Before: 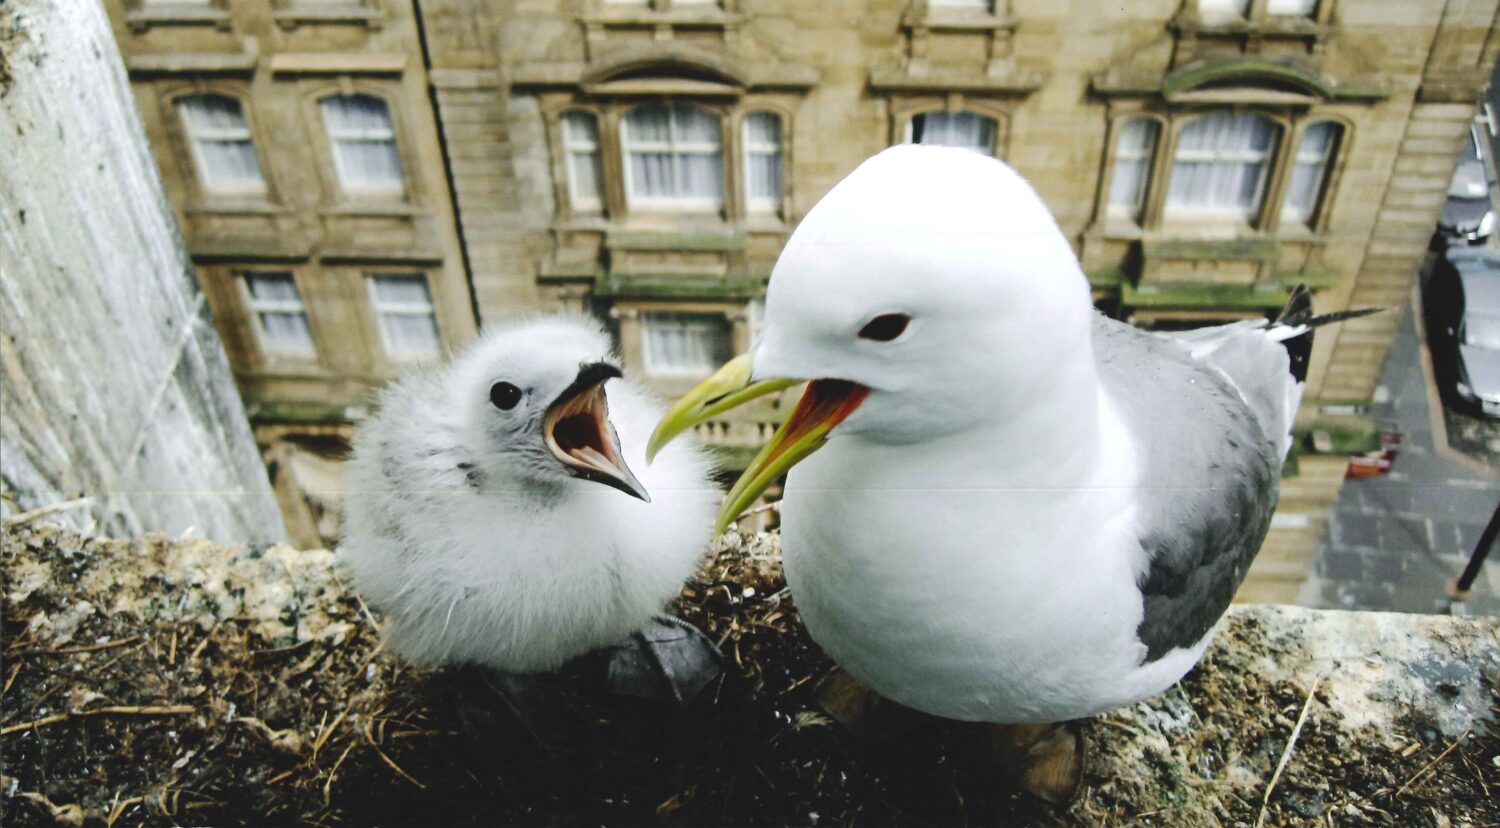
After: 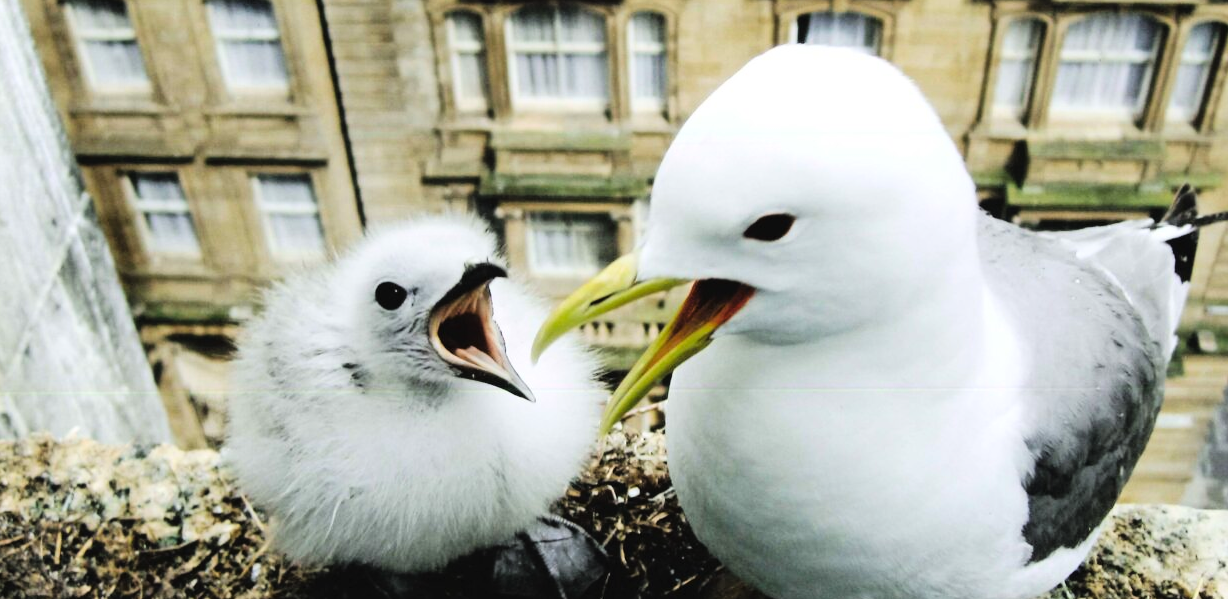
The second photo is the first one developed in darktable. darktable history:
tone curve: curves: ch0 [(0, 0) (0.003, 0.006) (0.011, 0.007) (0.025, 0.009) (0.044, 0.012) (0.069, 0.021) (0.1, 0.036) (0.136, 0.056) (0.177, 0.105) (0.224, 0.165) (0.277, 0.251) (0.335, 0.344) (0.399, 0.439) (0.468, 0.532) (0.543, 0.628) (0.623, 0.718) (0.709, 0.797) (0.801, 0.874) (0.898, 0.943) (1, 1)], color space Lab, linked channels, preserve colors none
crop: left 7.733%, top 12.127%, right 10.385%, bottom 15.456%
